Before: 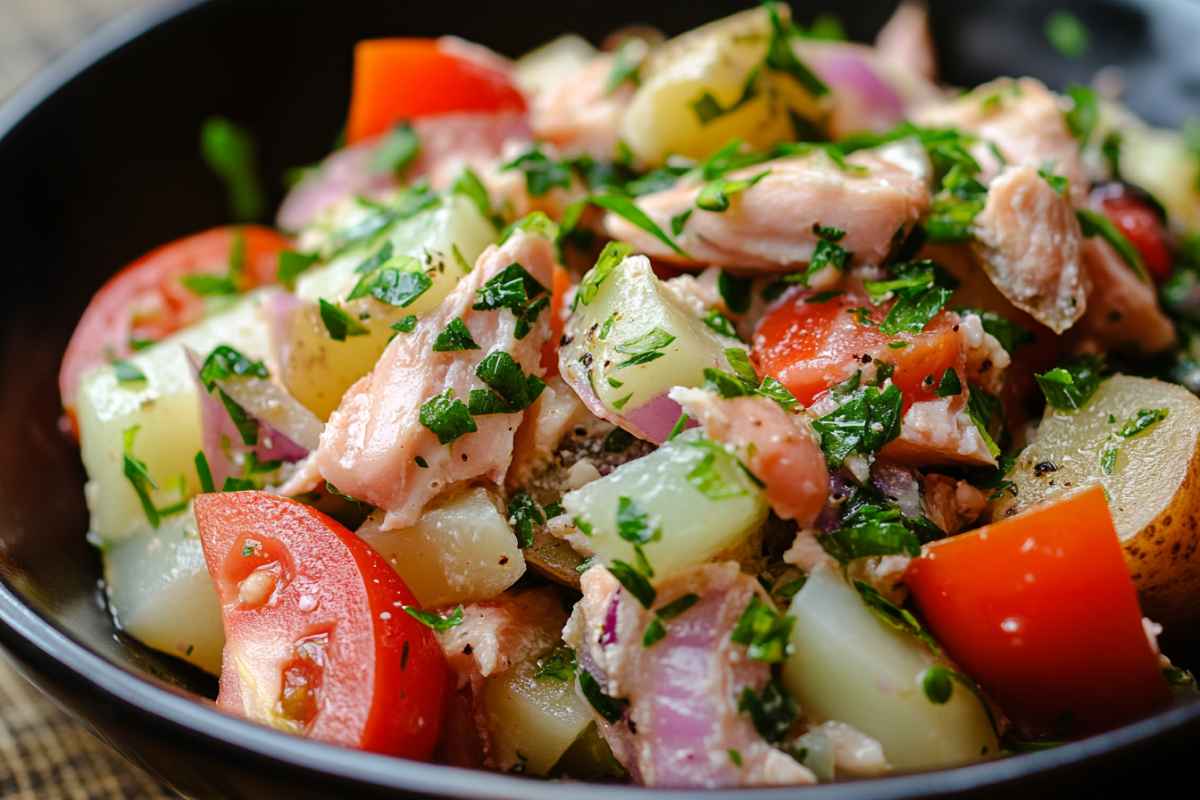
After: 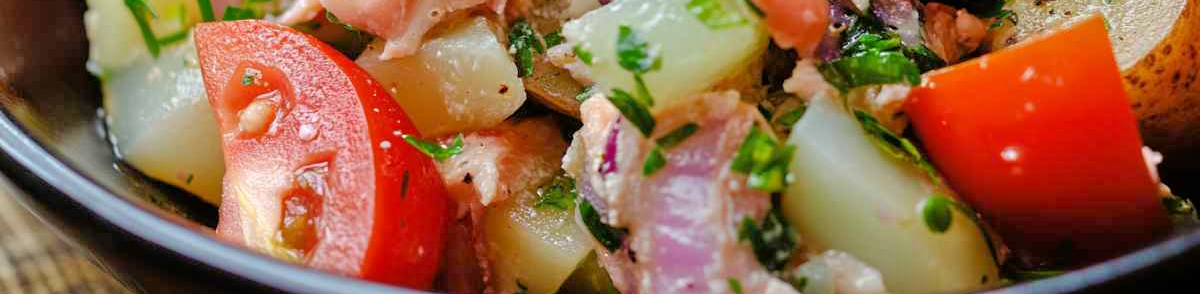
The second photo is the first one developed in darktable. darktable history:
crop and rotate: top 59.021%, bottom 4.163%
tone equalizer: -7 EV 0.147 EV, -6 EV 0.602 EV, -5 EV 1.17 EV, -4 EV 1.3 EV, -3 EV 1.12 EV, -2 EV 0.6 EV, -1 EV 0.15 EV
